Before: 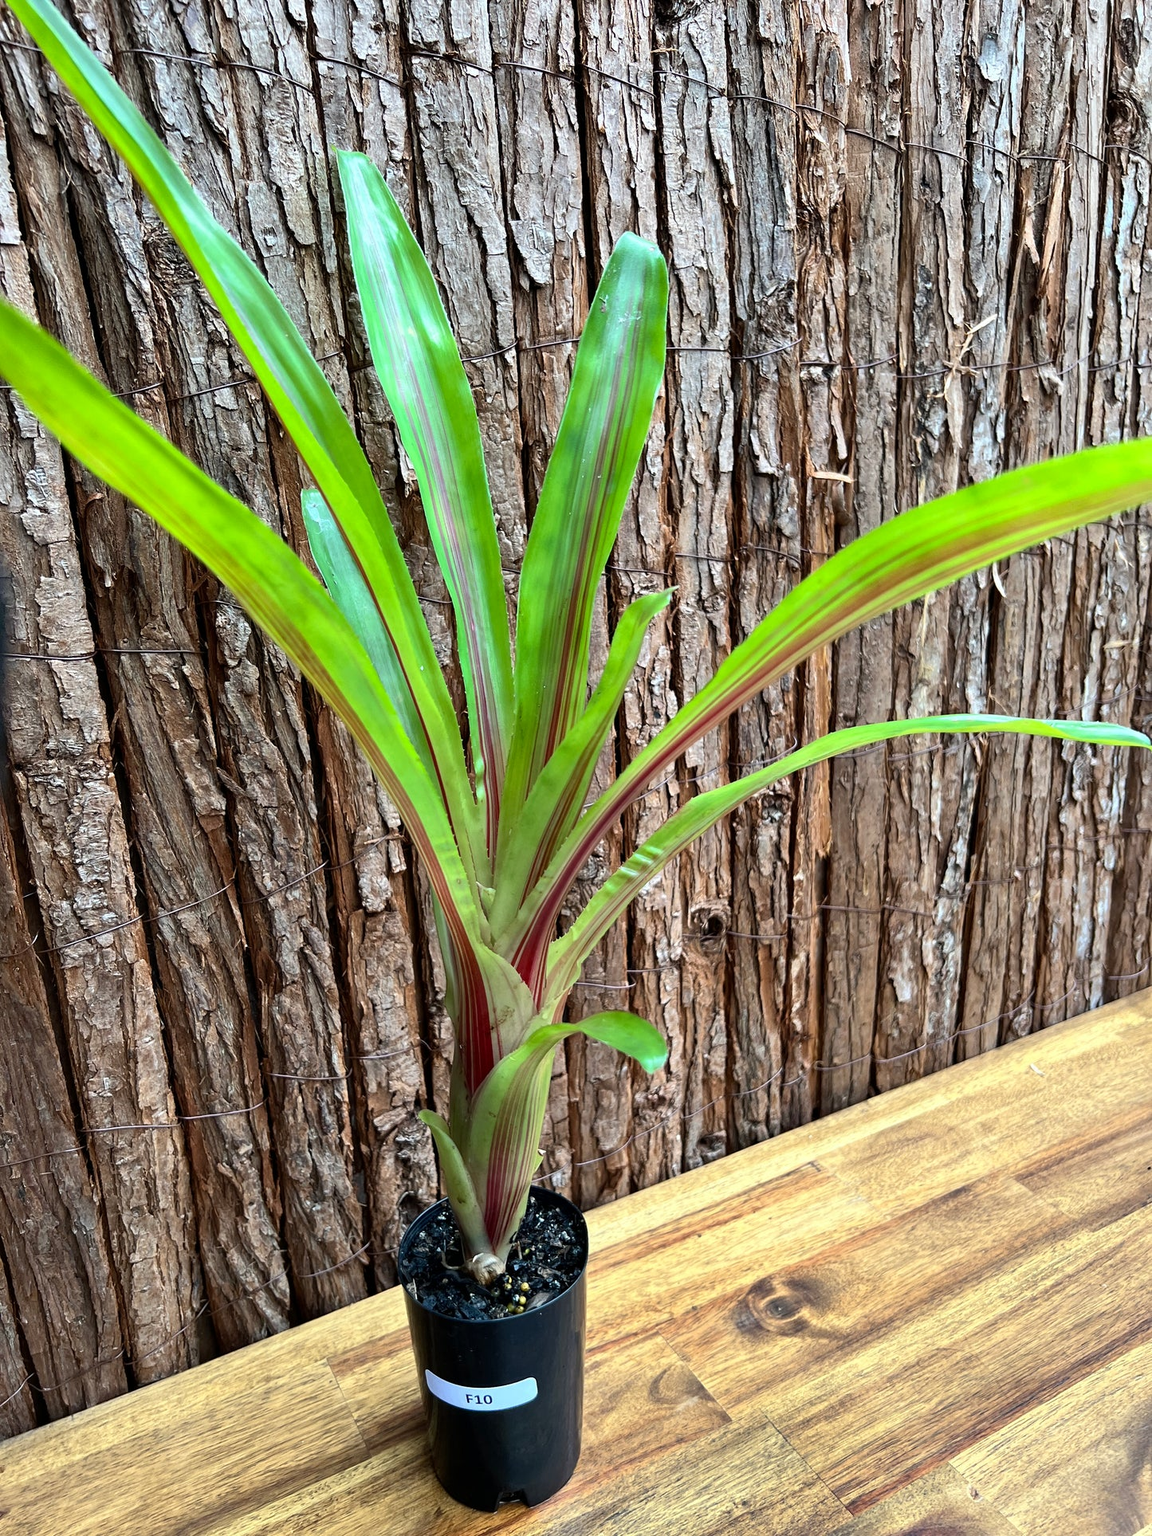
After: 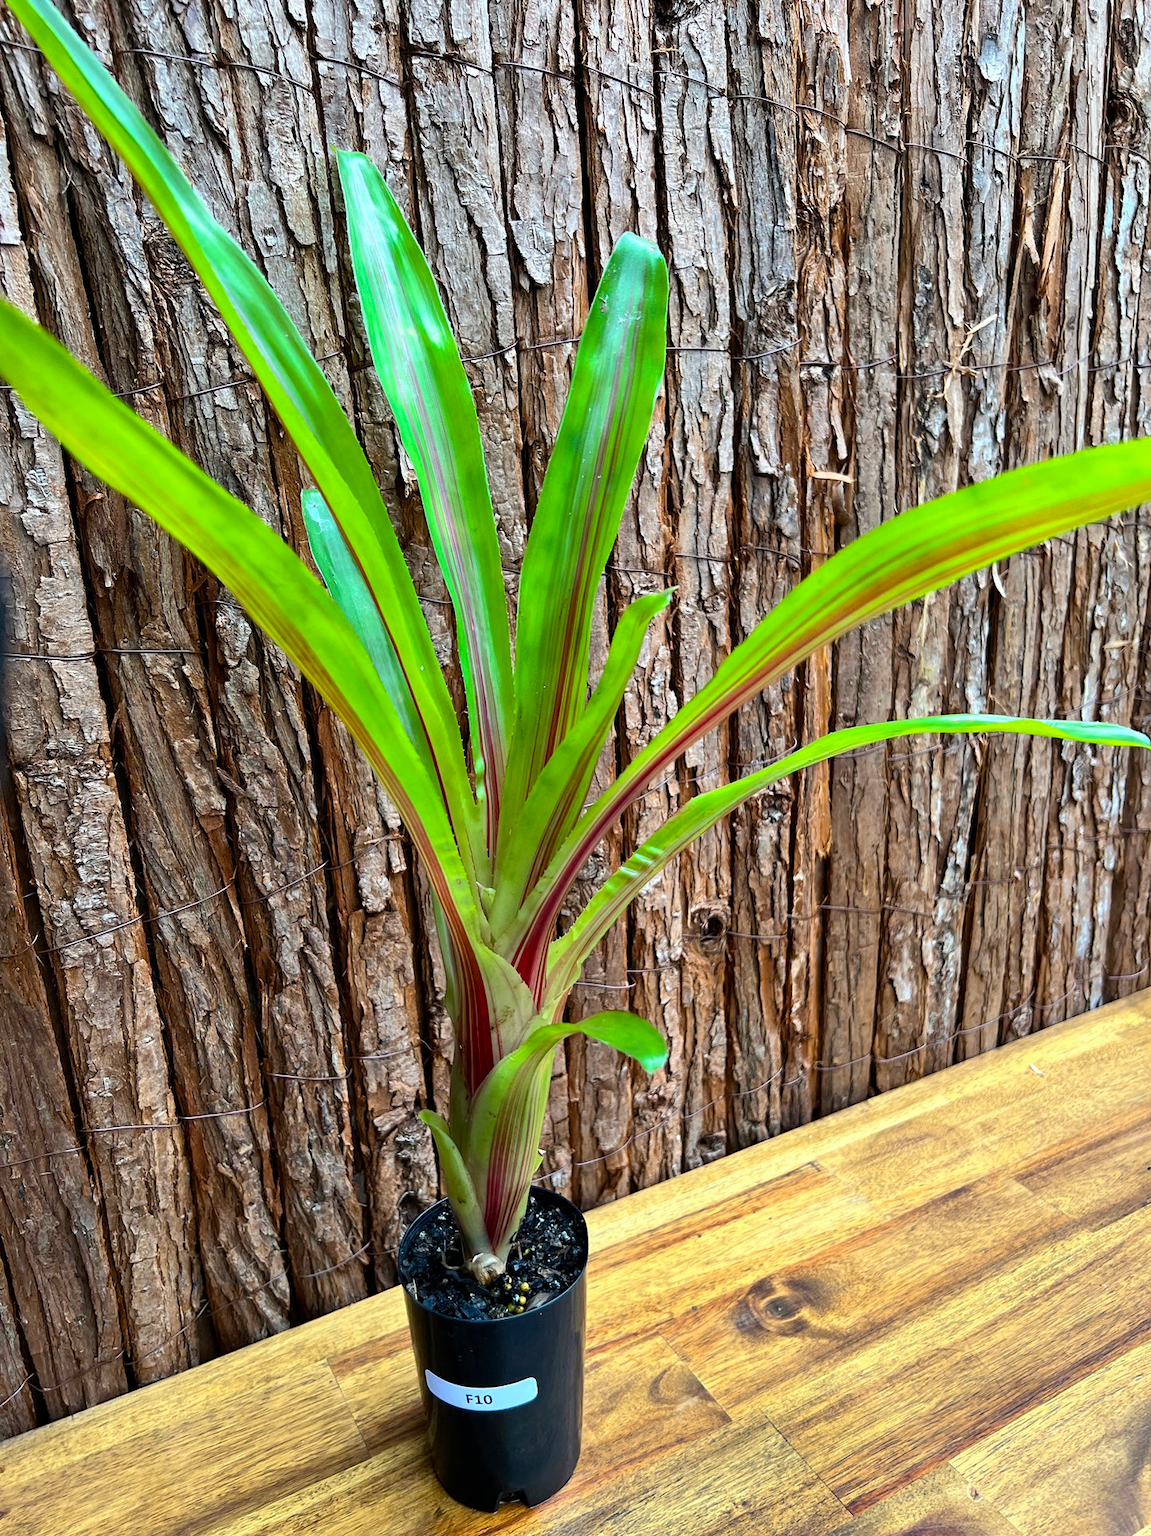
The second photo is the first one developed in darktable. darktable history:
color balance rgb: perceptual saturation grading › global saturation 30.448%
